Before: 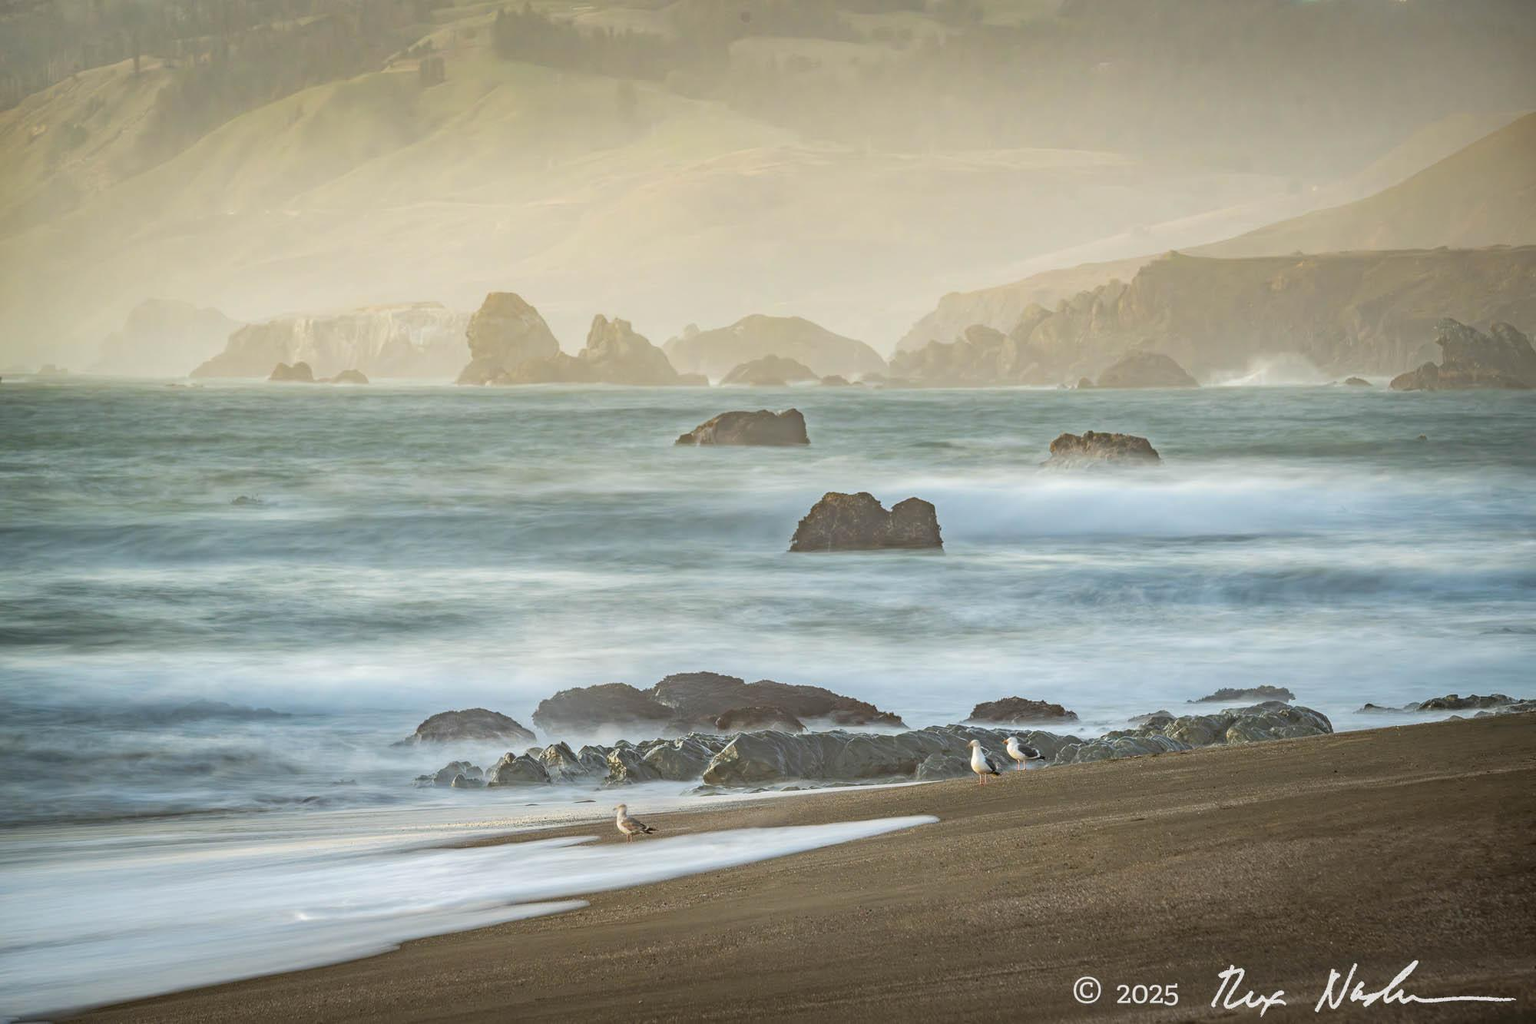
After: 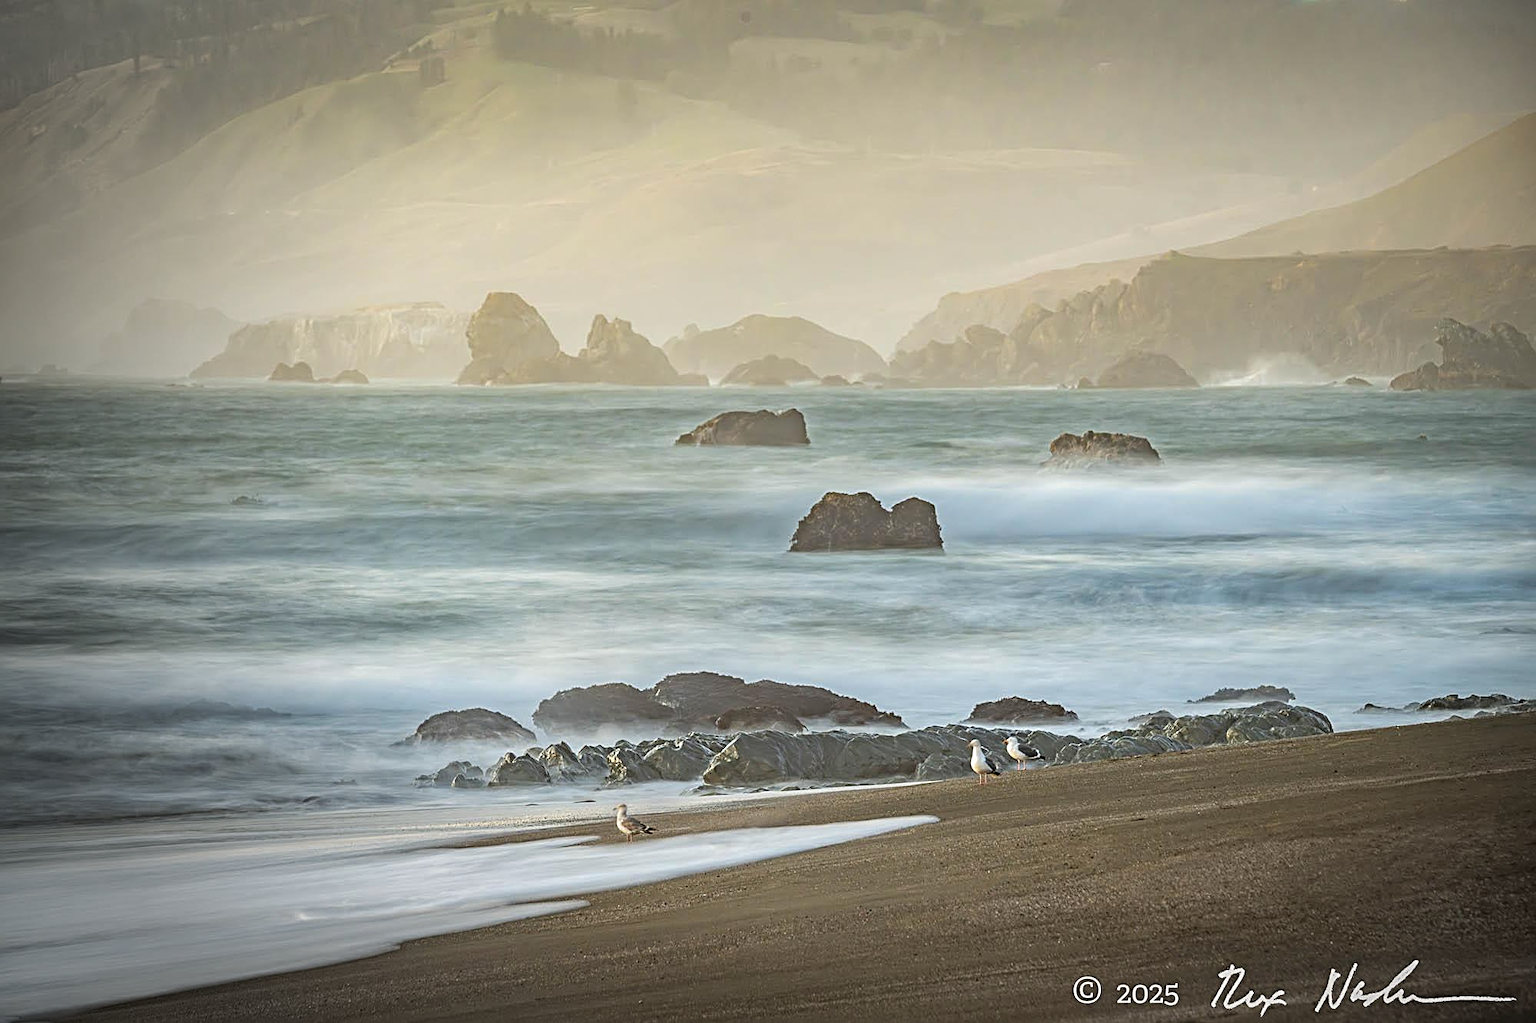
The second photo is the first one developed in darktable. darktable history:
sharpen: radius 2.817, amount 0.715
vignetting: fall-off start 73.57%, center (0.22, -0.235)
